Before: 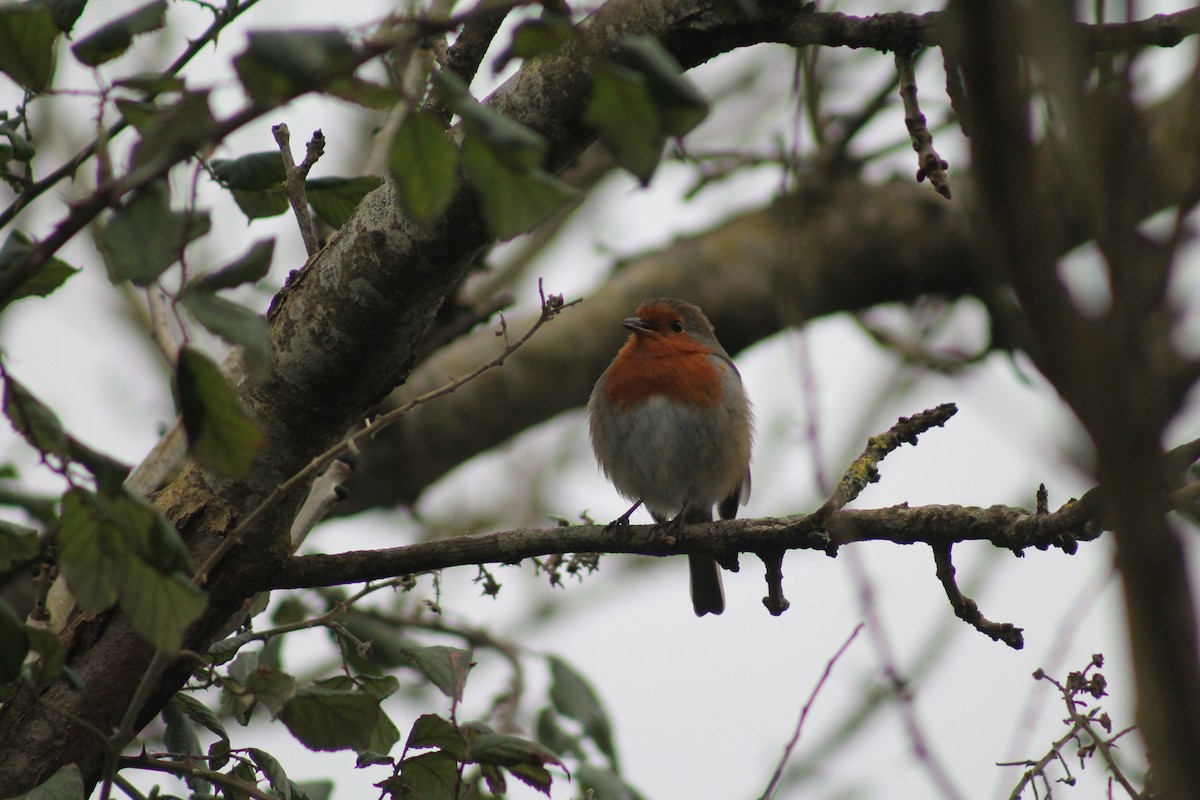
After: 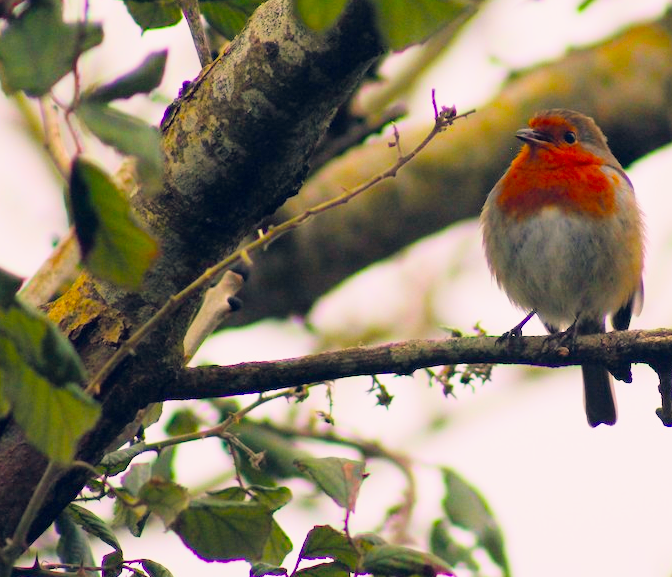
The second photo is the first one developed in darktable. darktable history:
filmic rgb: black relative exposure -7.56 EV, white relative exposure 4.61 EV, target black luminance 0%, hardness 3.51, latitude 50.29%, contrast 1.038, highlights saturation mix 9.6%, shadows ↔ highlights balance -0.169%, color science v5 (2021), contrast in shadows safe, contrast in highlights safe
crop: left 8.938%, top 23.673%, right 35.019%, bottom 4.129%
color balance rgb: highlights gain › chroma 2.356%, highlights gain › hue 38.48°, global offset › chroma 0.245%, global offset › hue 257.56°, linear chroma grading › global chroma 18.358%, perceptual saturation grading › global saturation 30.042%, global vibrance 7.664%
exposure: black level correction 0, exposure 1.467 EV, compensate exposure bias true, compensate highlight preservation false
